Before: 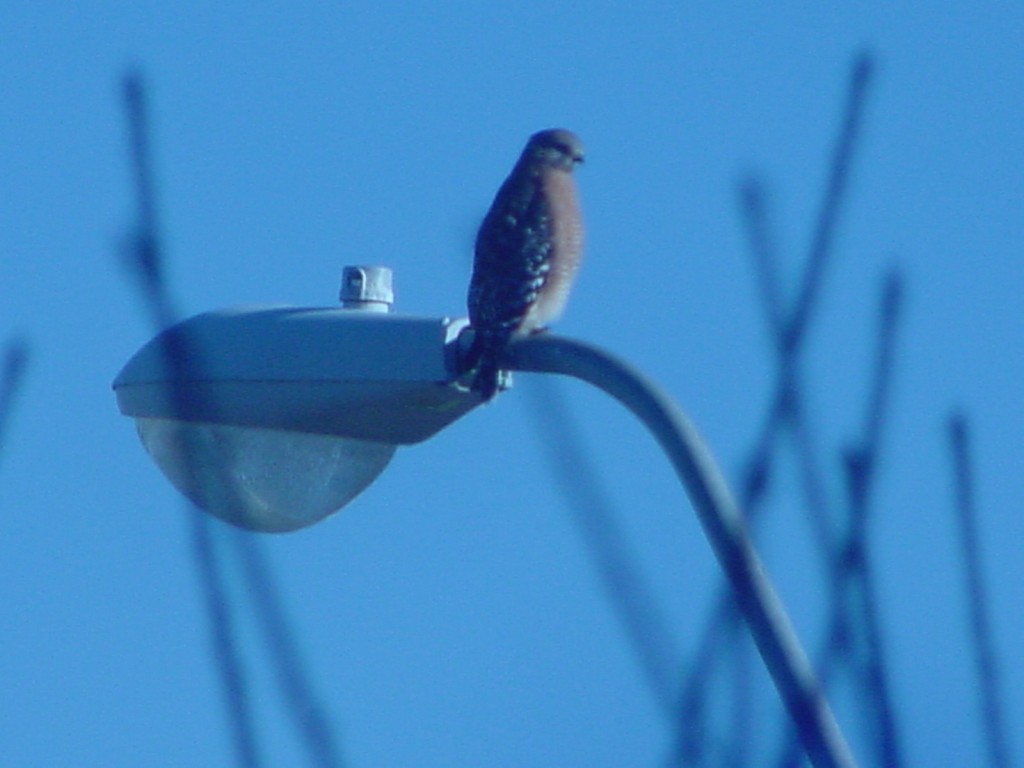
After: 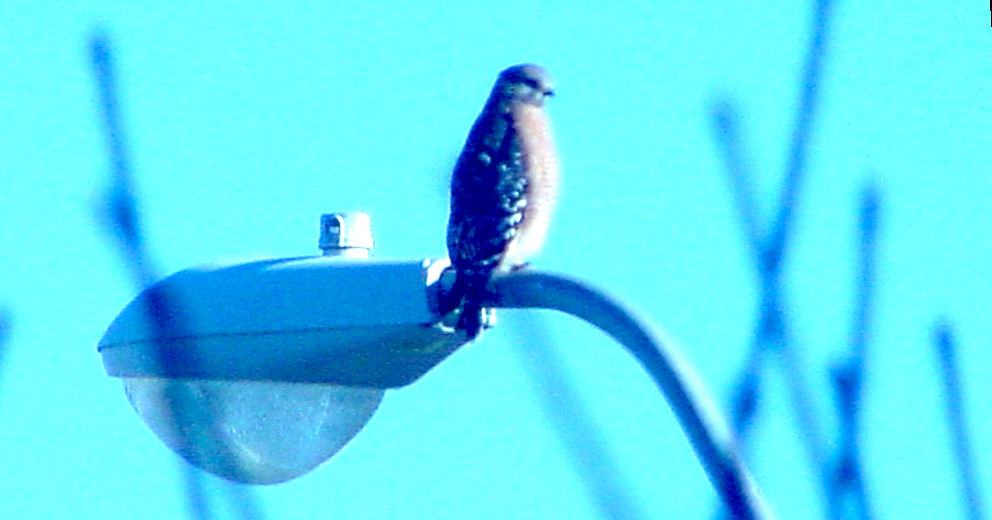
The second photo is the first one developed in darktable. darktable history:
rotate and perspective: rotation -3.52°, crop left 0.036, crop right 0.964, crop top 0.081, crop bottom 0.919
exposure: black level correction 0.016, exposure 1.774 EV, compensate highlight preservation false
sharpen: on, module defaults
white balance: red 1.029, blue 0.92
crop: top 3.857%, bottom 21.132%
